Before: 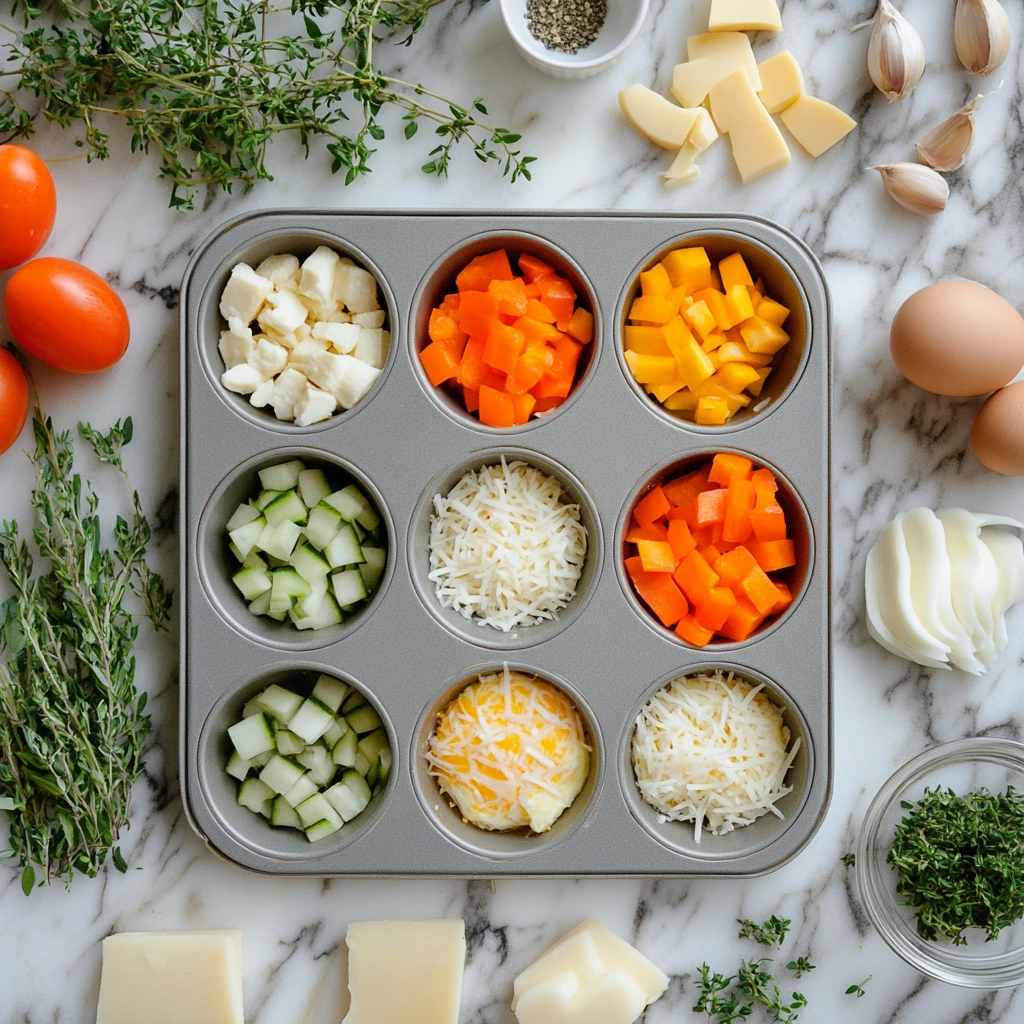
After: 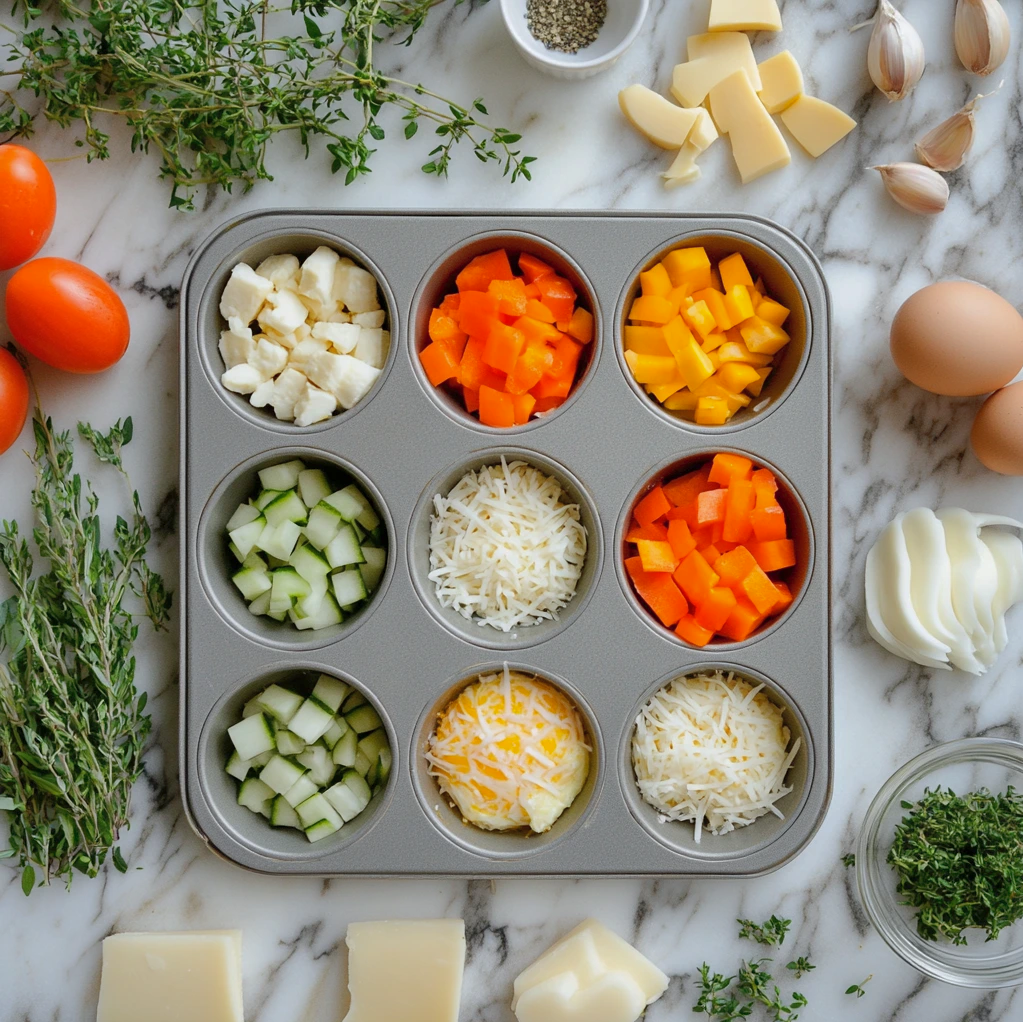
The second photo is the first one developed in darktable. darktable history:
crop: top 0.089%, bottom 0.095%
shadows and highlights: on, module defaults
